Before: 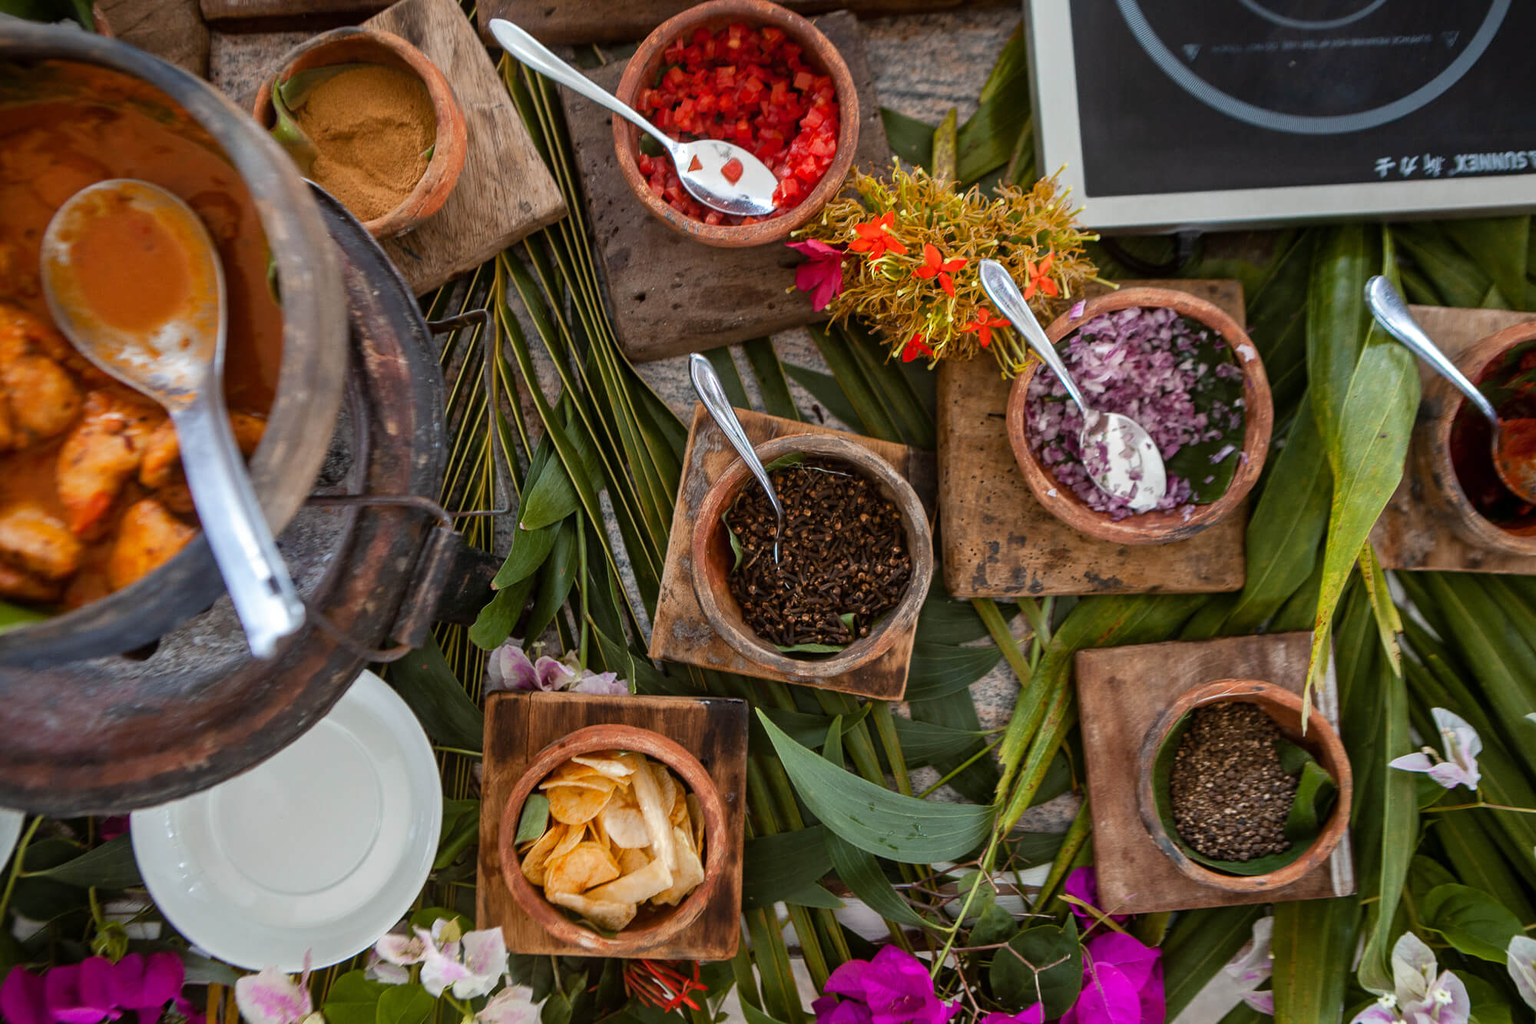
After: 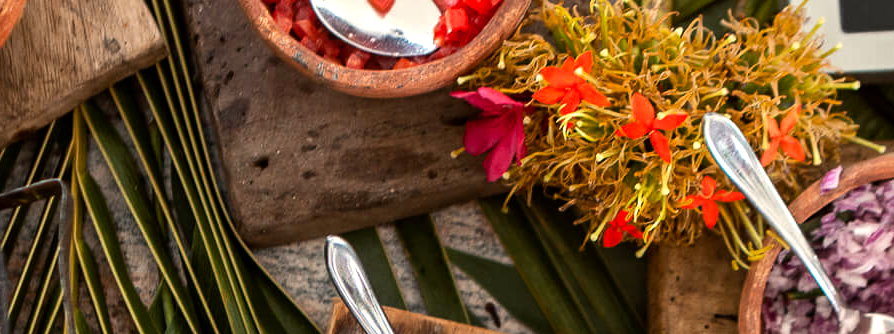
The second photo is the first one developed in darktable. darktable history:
tone equalizer: -8 EV -0.417 EV, -7 EV -0.389 EV, -6 EV -0.333 EV, -5 EV -0.222 EV, -3 EV 0.222 EV, -2 EV 0.333 EV, -1 EV 0.389 EV, +0 EV 0.417 EV, edges refinement/feathering 500, mask exposure compensation -1.57 EV, preserve details no
white balance: red 1.045, blue 0.932
crop: left 28.64%, top 16.832%, right 26.637%, bottom 58.055%
exposure: black level correction 0.002, compensate highlight preservation false
